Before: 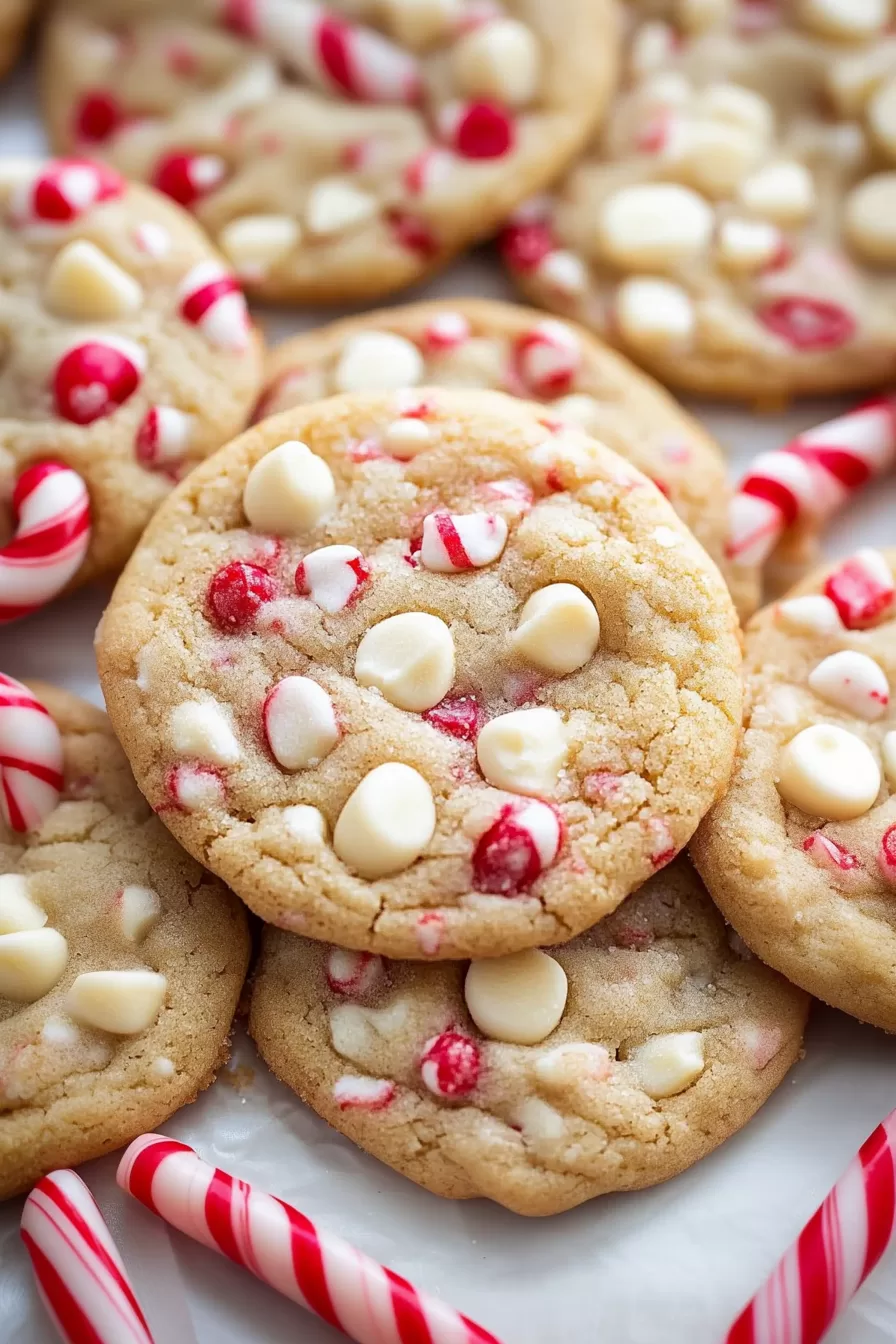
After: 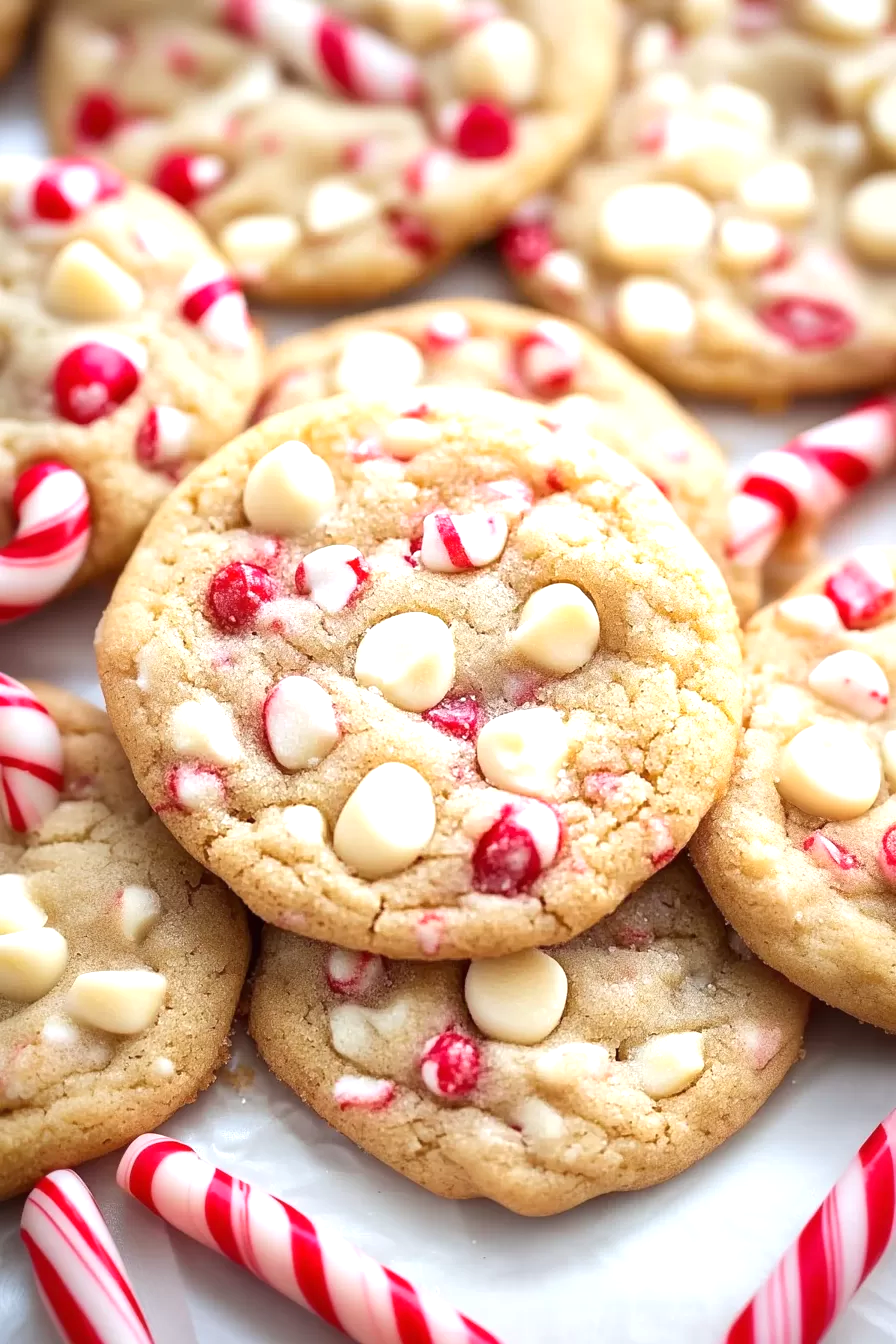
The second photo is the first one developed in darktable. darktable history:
exposure: black level correction 0, exposure 0.598 EV, compensate highlight preservation false
